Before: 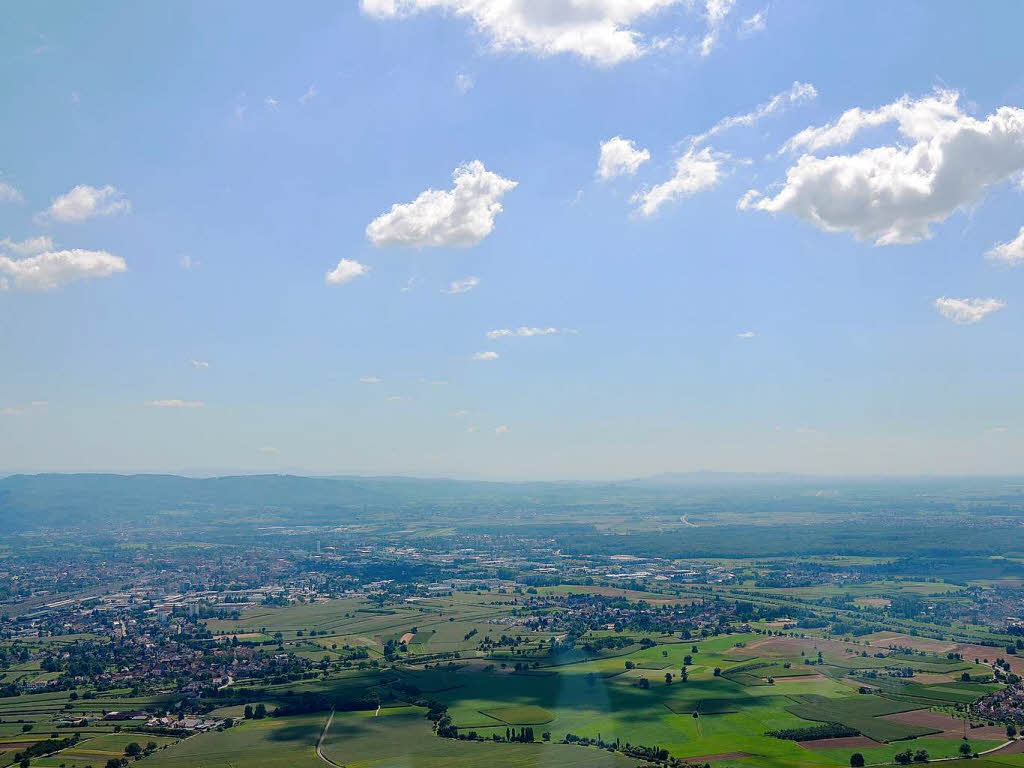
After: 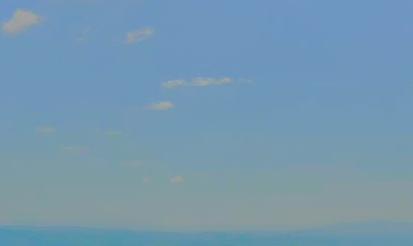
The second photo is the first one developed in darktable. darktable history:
exposure: exposure 0.582 EV, compensate highlight preservation false
shadows and highlights: shadows -19.63, highlights -73.49
crop: left 31.824%, top 32.655%, right 27.749%, bottom 35.313%
tone curve: curves: ch0 [(0, 0.017) (0.091, 0.046) (0.298, 0.287) (0.439, 0.482) (0.64, 0.729) (0.785, 0.817) (0.995, 0.917)]; ch1 [(0, 0) (0.384, 0.365) (0.463, 0.447) (0.486, 0.474) (0.503, 0.497) (0.526, 0.52) (0.555, 0.564) (0.578, 0.595) (0.638, 0.644) (0.766, 0.773) (1, 1)]; ch2 [(0, 0) (0.374, 0.344) (0.449, 0.434) (0.501, 0.501) (0.528, 0.519) (0.569, 0.589) (0.61, 0.646) (0.666, 0.688) (1, 1)], color space Lab, independent channels, preserve colors none
filmic rgb: black relative exposure -6.79 EV, white relative exposure 5.9 EV, hardness 2.68
